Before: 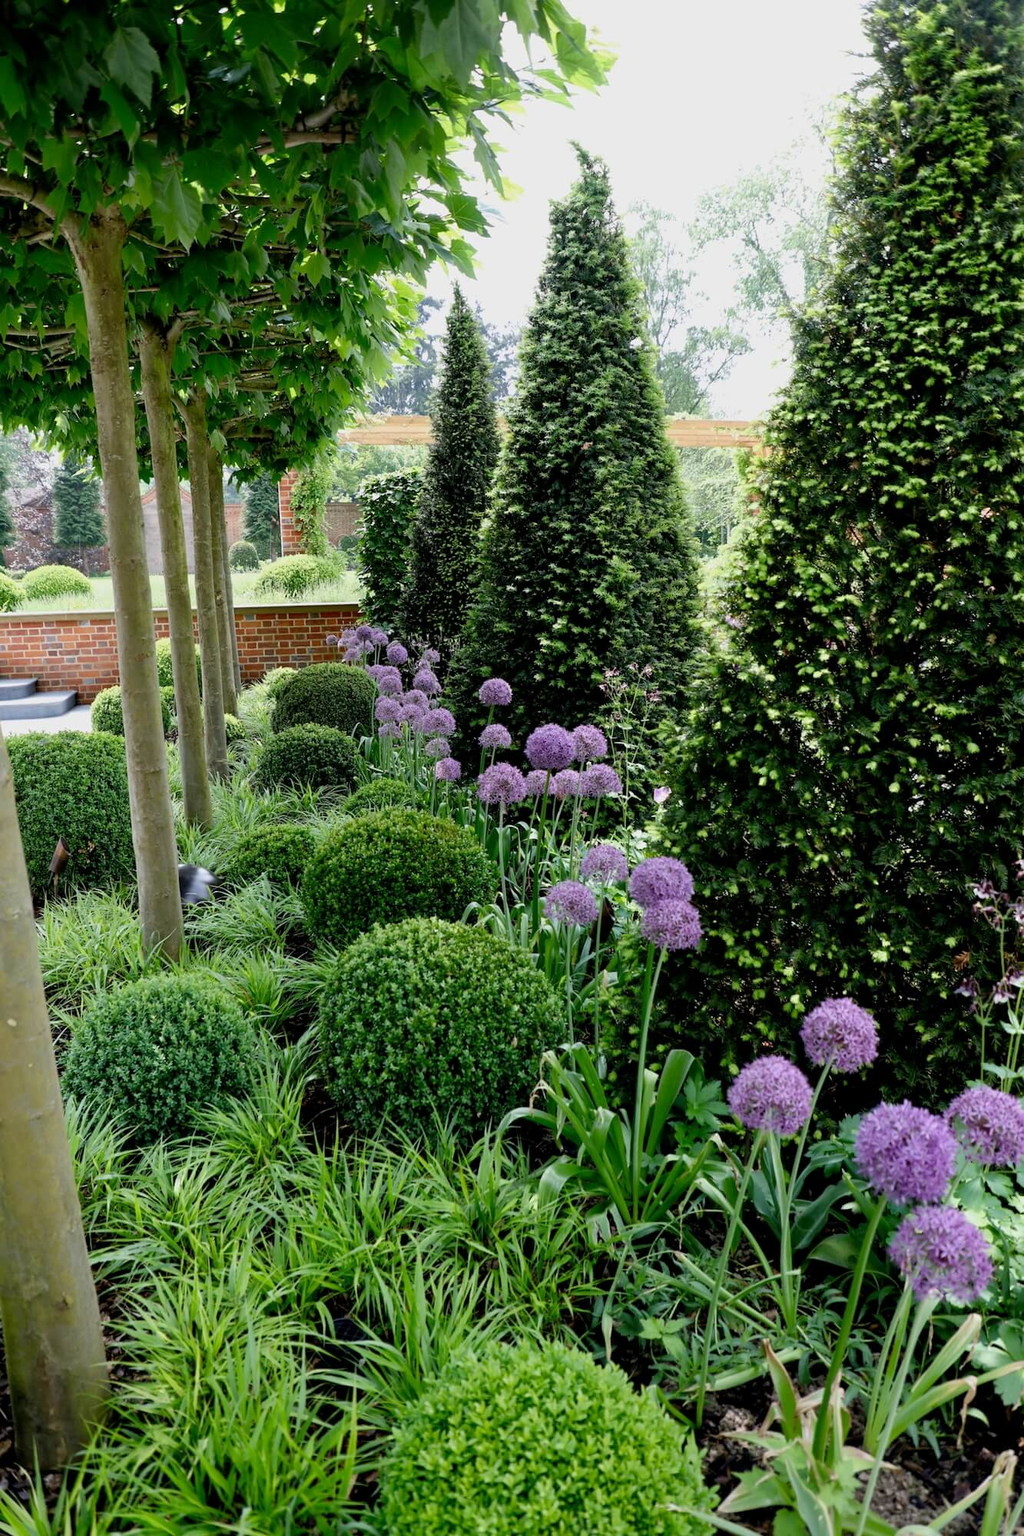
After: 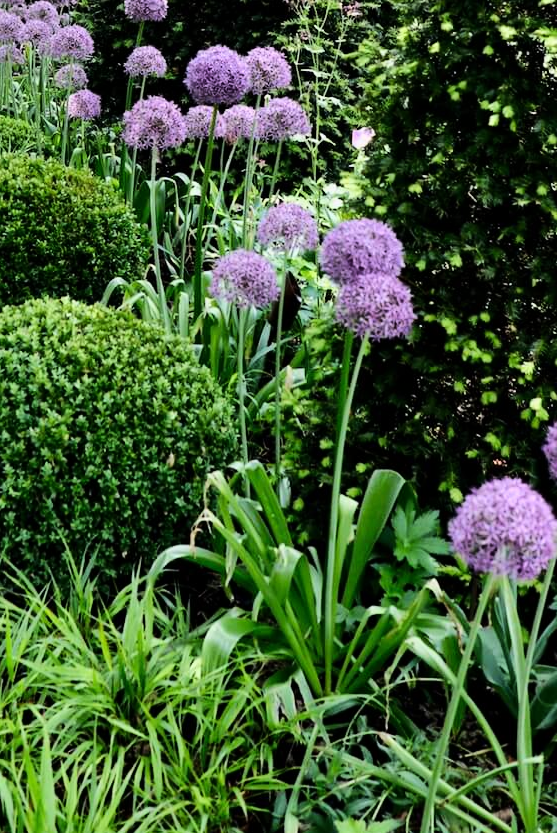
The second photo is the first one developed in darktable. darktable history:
crop: left 37.484%, top 44.857%, right 20.714%, bottom 13.456%
base curve: curves: ch0 [(0, 0) (0.036, 0.025) (0.121, 0.166) (0.206, 0.329) (0.605, 0.79) (1, 1)]
